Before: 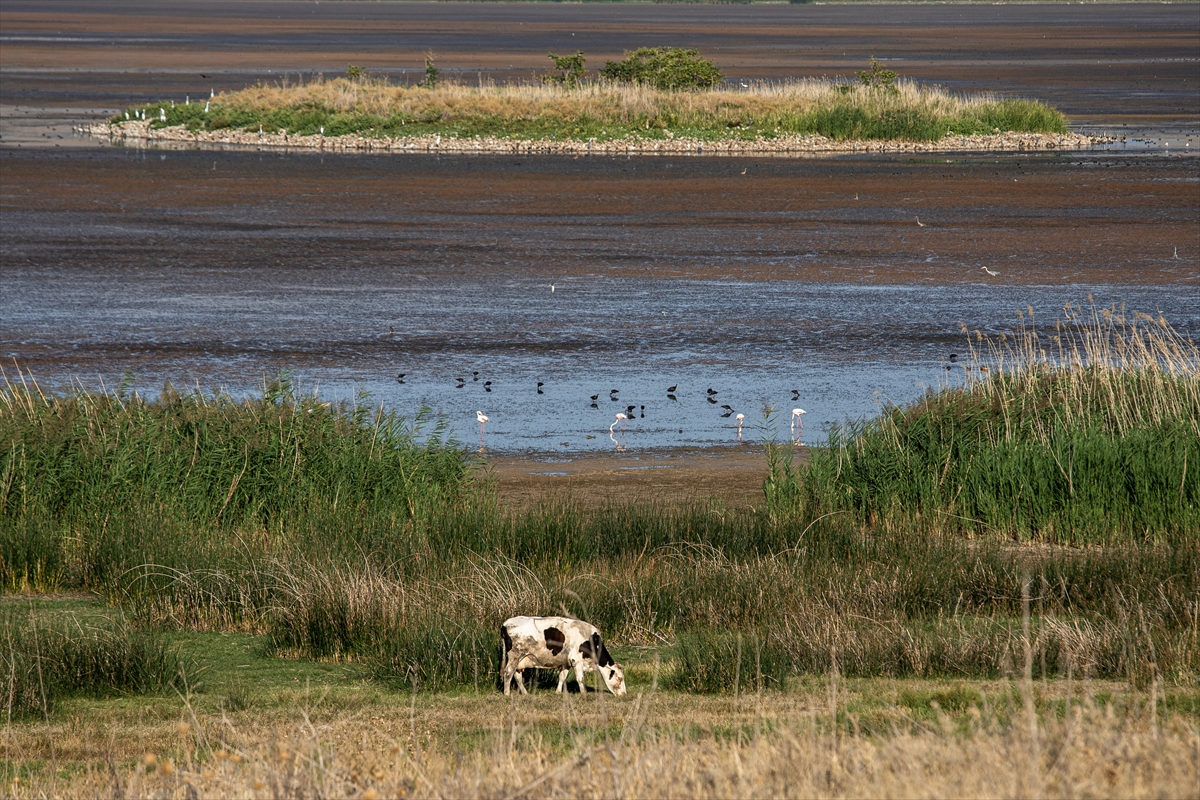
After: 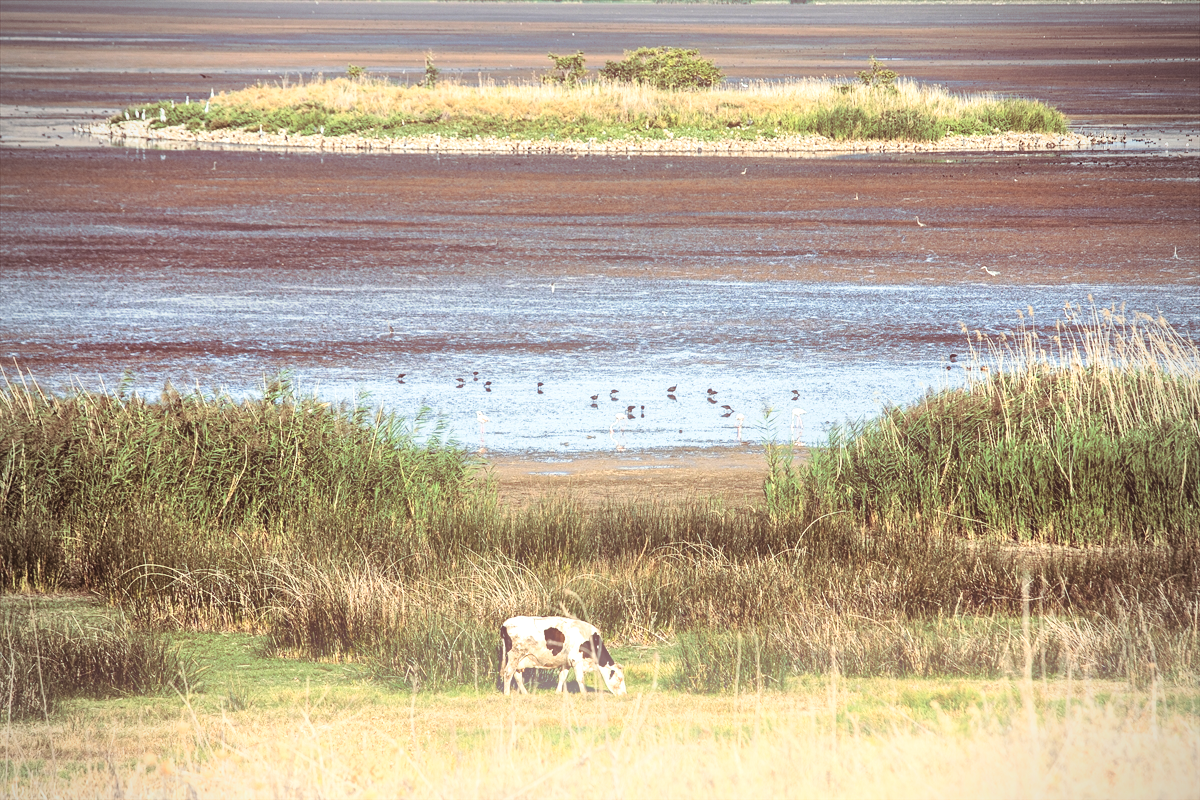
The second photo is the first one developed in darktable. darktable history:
exposure: black level correction 0, exposure 1 EV, compensate exposure bias true, compensate highlight preservation false
split-toning: on, module defaults
bloom: on, module defaults
contrast brightness saturation: contrast 0.24, brightness 0.09
vignetting: fall-off radius 60.92%
